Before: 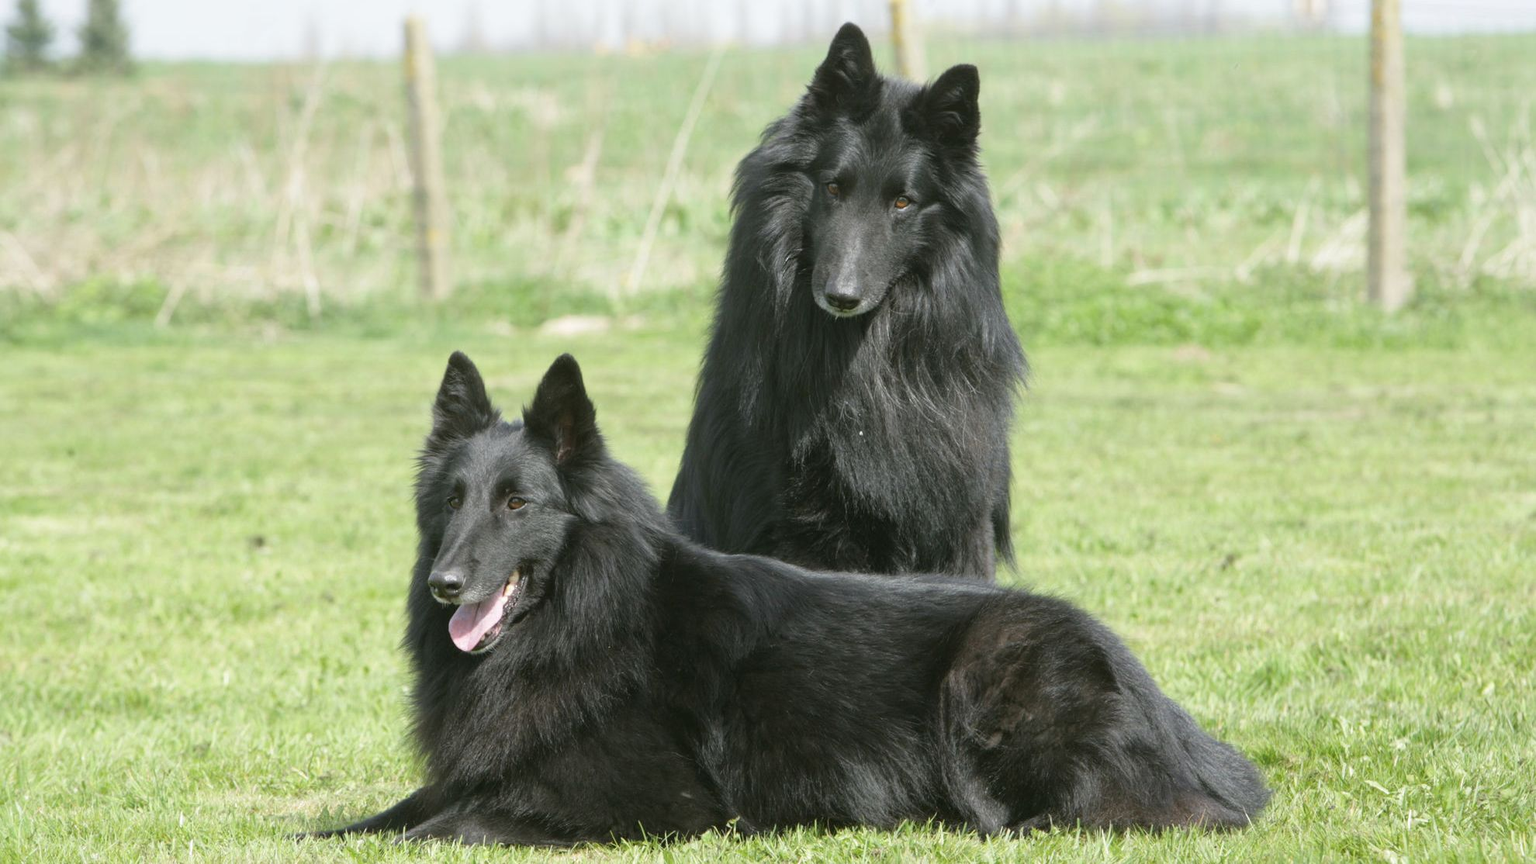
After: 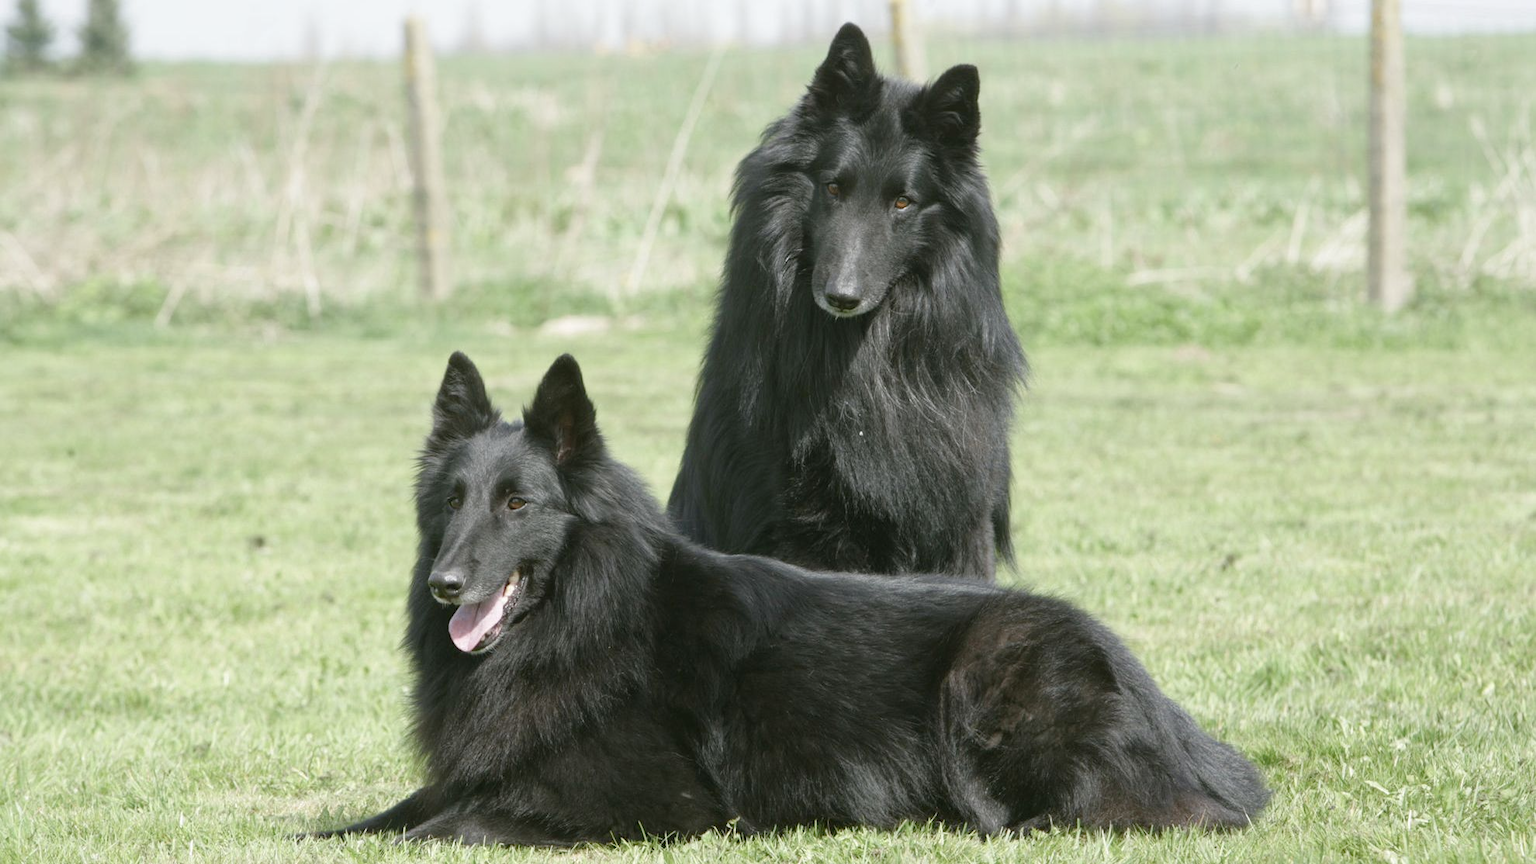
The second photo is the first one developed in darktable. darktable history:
color balance rgb: perceptual saturation grading › global saturation -10.951%, perceptual saturation grading › highlights -26.256%, perceptual saturation grading › shadows 21.818%, global vibrance 9.57%
